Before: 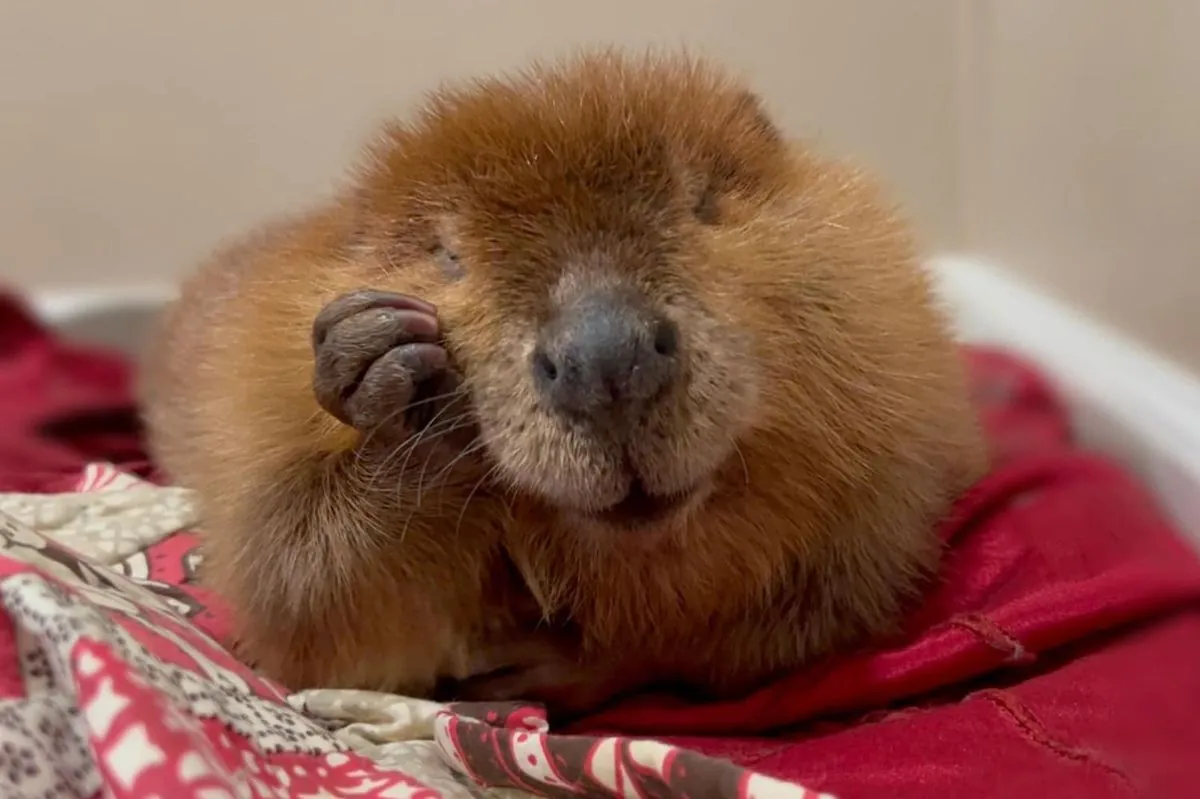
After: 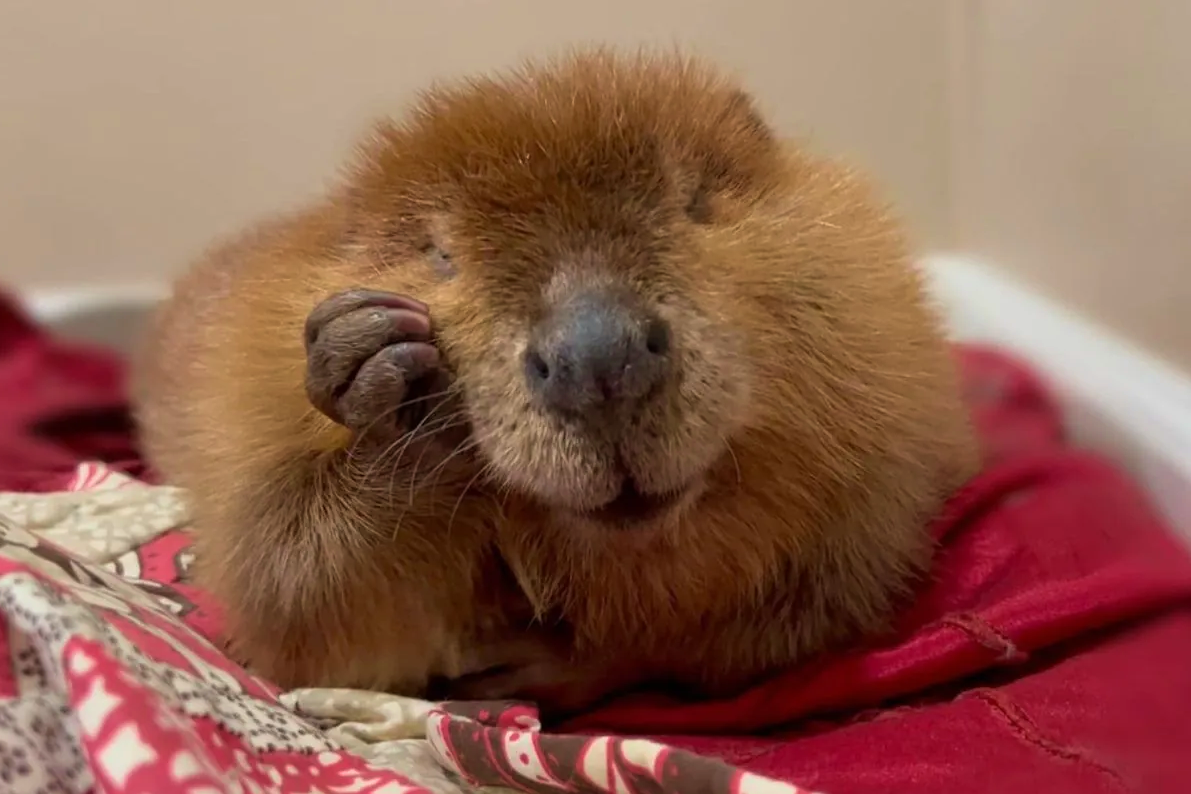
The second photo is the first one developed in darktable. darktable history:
velvia: on, module defaults
crop and rotate: left 0.741%, top 0.171%, bottom 0.415%
